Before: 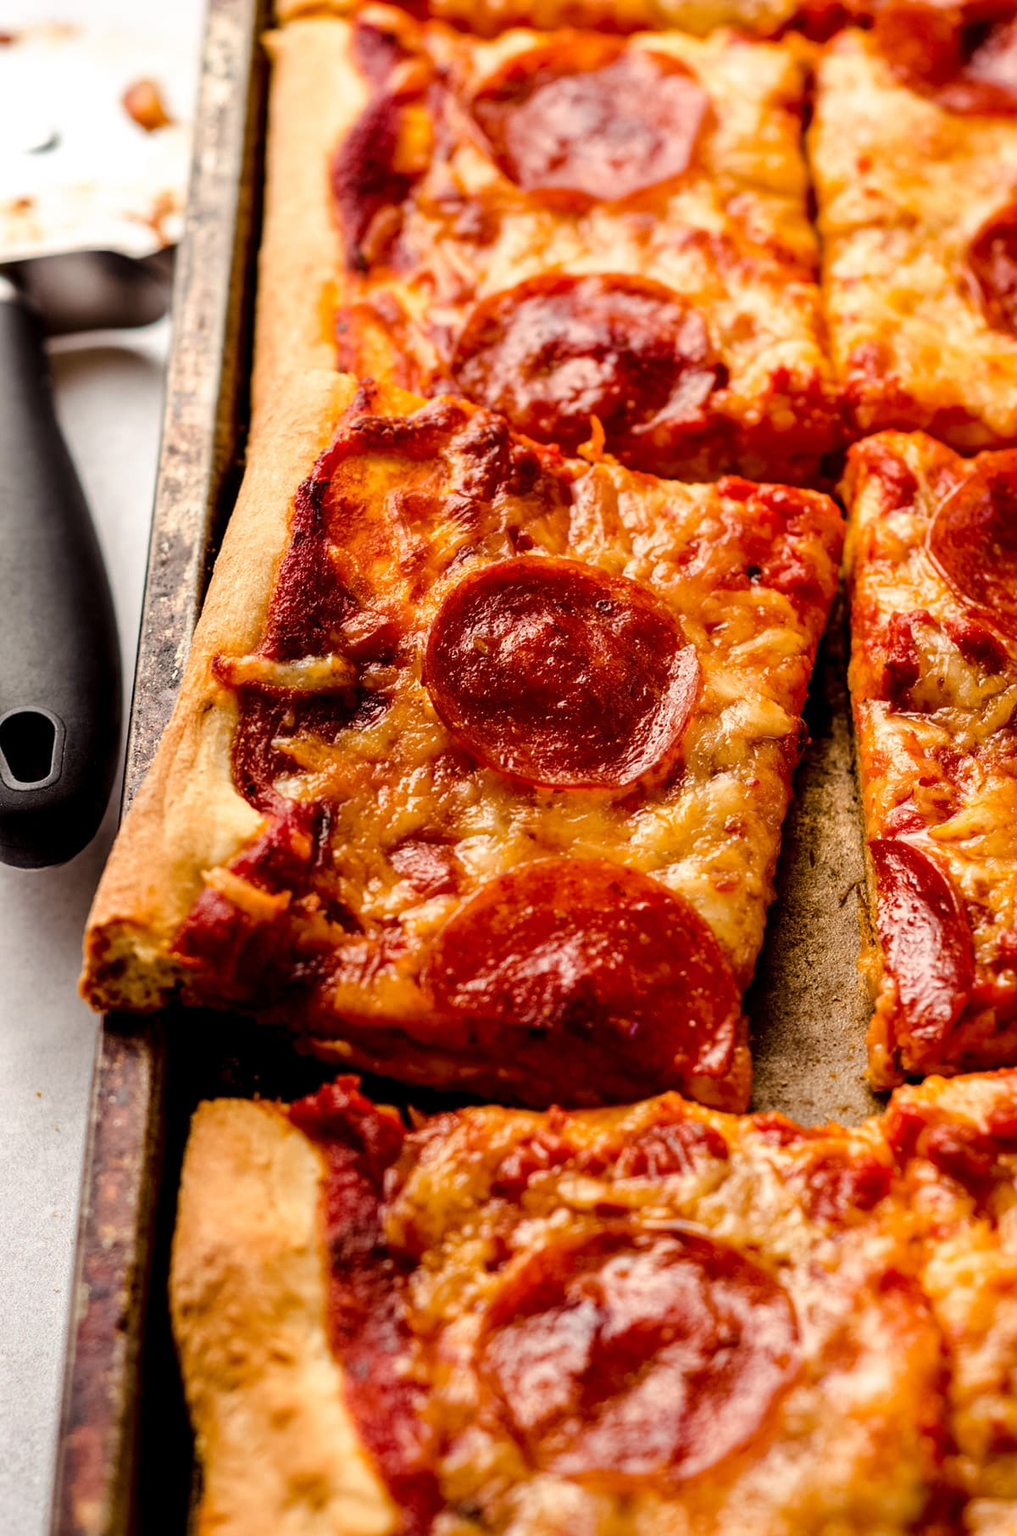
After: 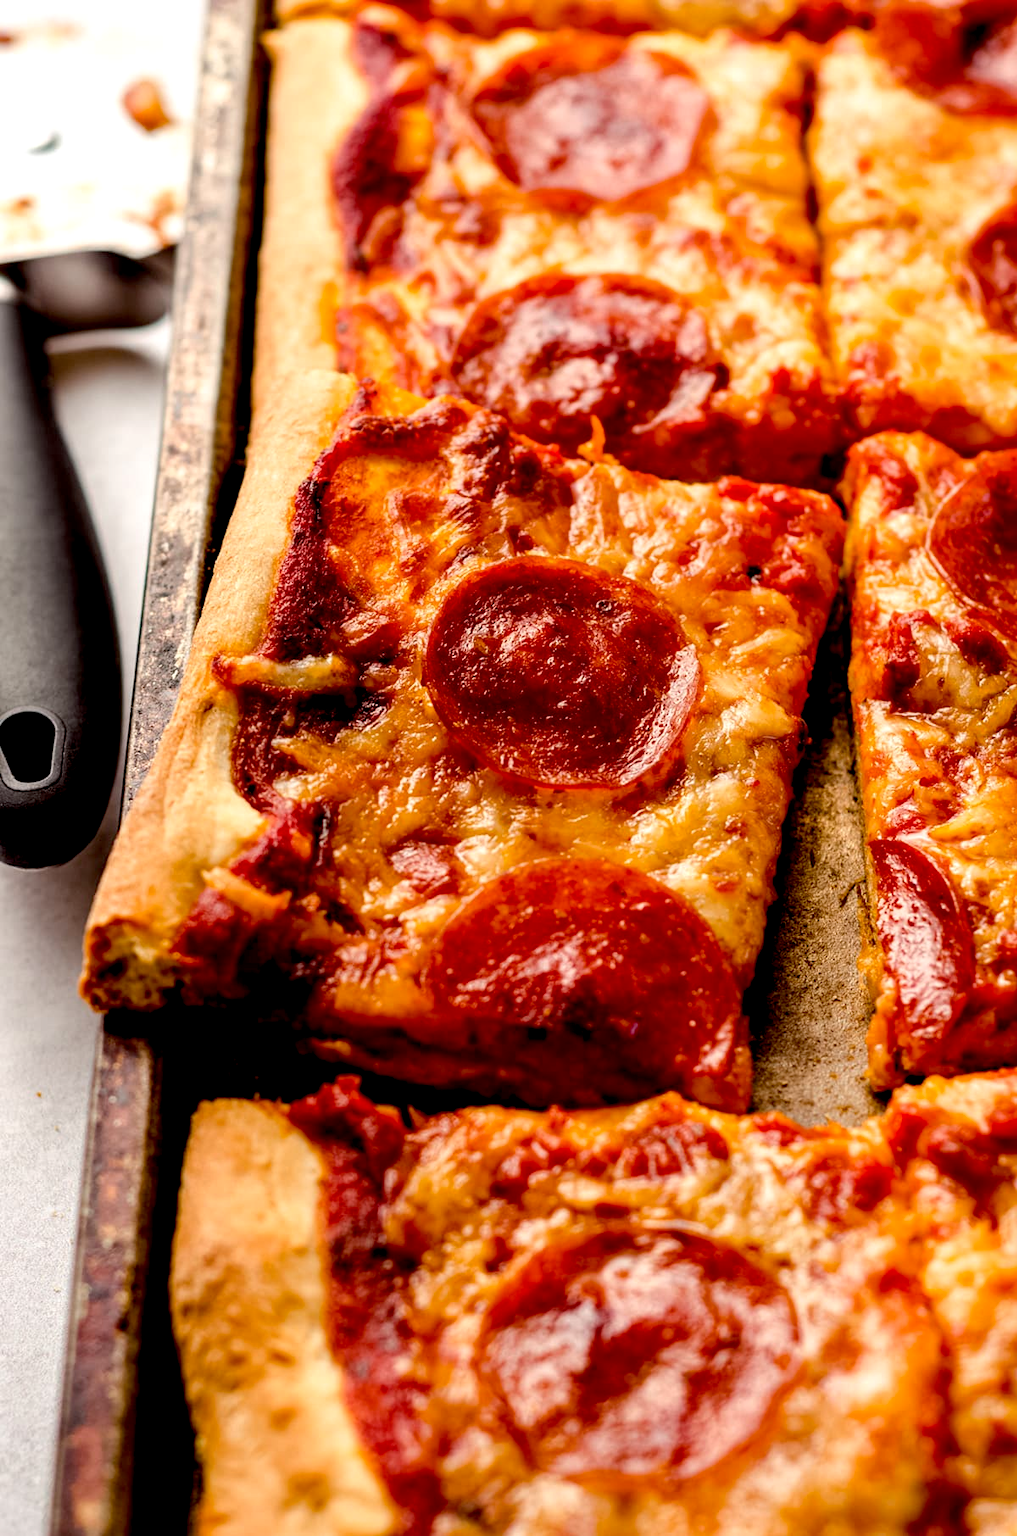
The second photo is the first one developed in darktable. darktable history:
exposure: black level correction 0.009, exposure 0.116 EV, compensate exposure bias true, compensate highlight preservation false
